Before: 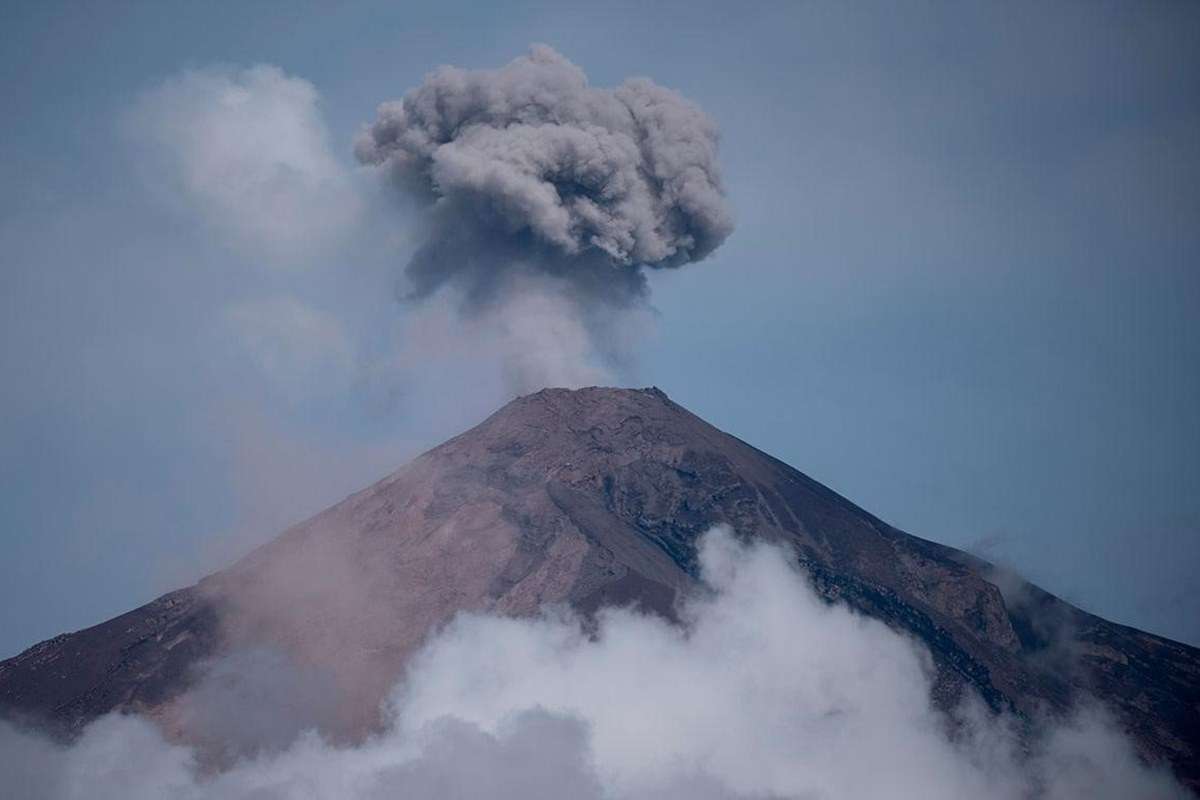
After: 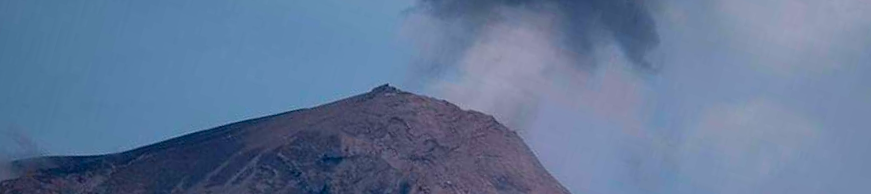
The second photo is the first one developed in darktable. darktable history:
crop and rotate: angle 16.12°, top 30.835%, bottom 35.653%
color balance rgb: perceptual saturation grading › global saturation 25%, global vibrance 20%
